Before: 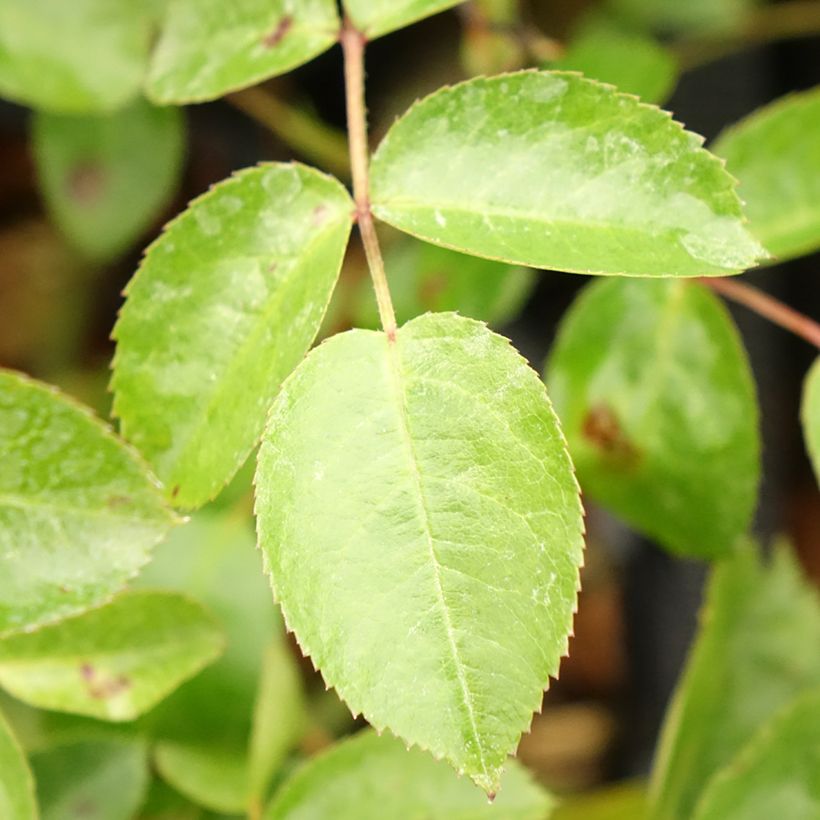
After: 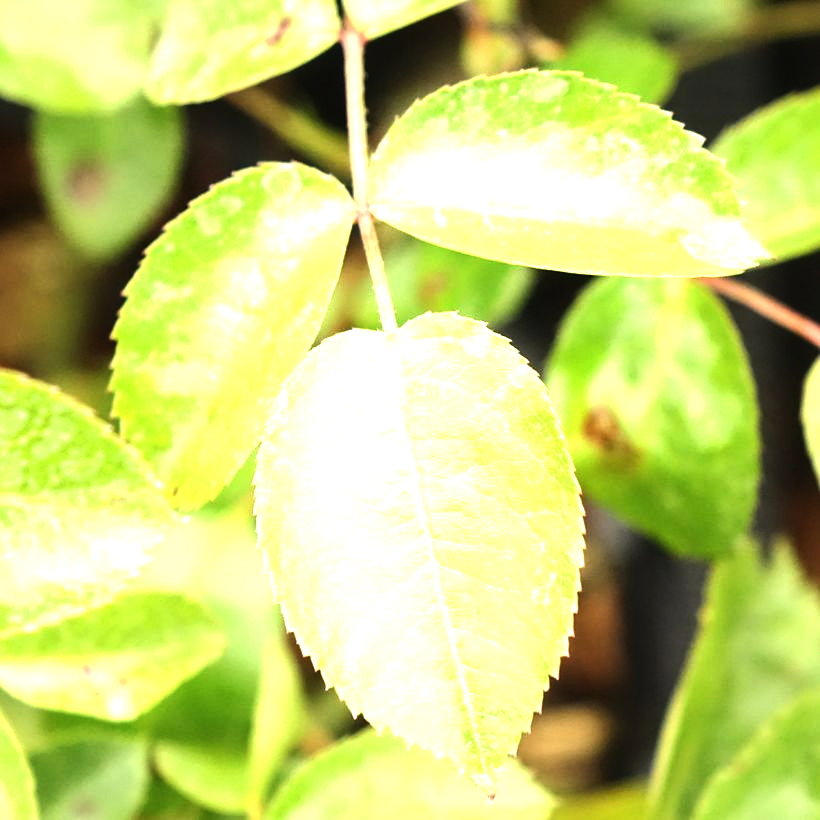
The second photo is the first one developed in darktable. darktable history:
tone equalizer: -8 EV -0.771 EV, -7 EV -0.708 EV, -6 EV -0.606 EV, -5 EV -0.396 EV, -3 EV 0.385 EV, -2 EV 0.6 EV, -1 EV 0.696 EV, +0 EV 0.758 EV, edges refinement/feathering 500, mask exposure compensation -1.57 EV, preserve details no
exposure: black level correction -0.002, exposure 0.548 EV, compensate highlight preservation false
